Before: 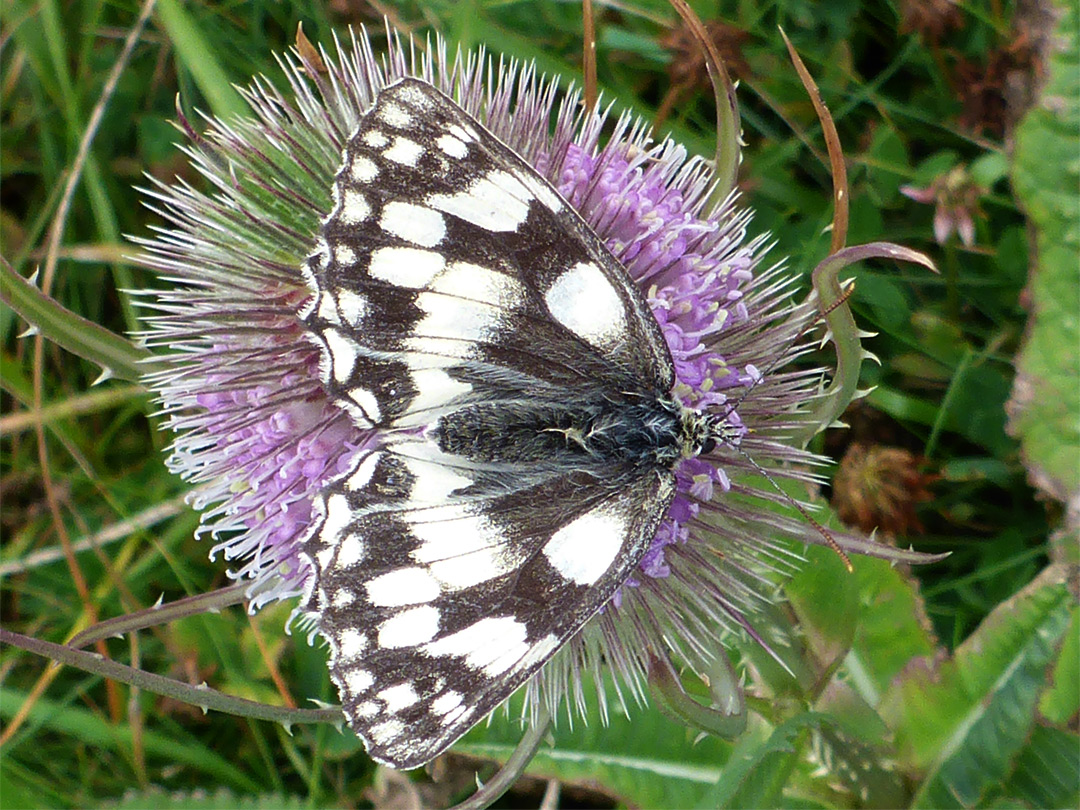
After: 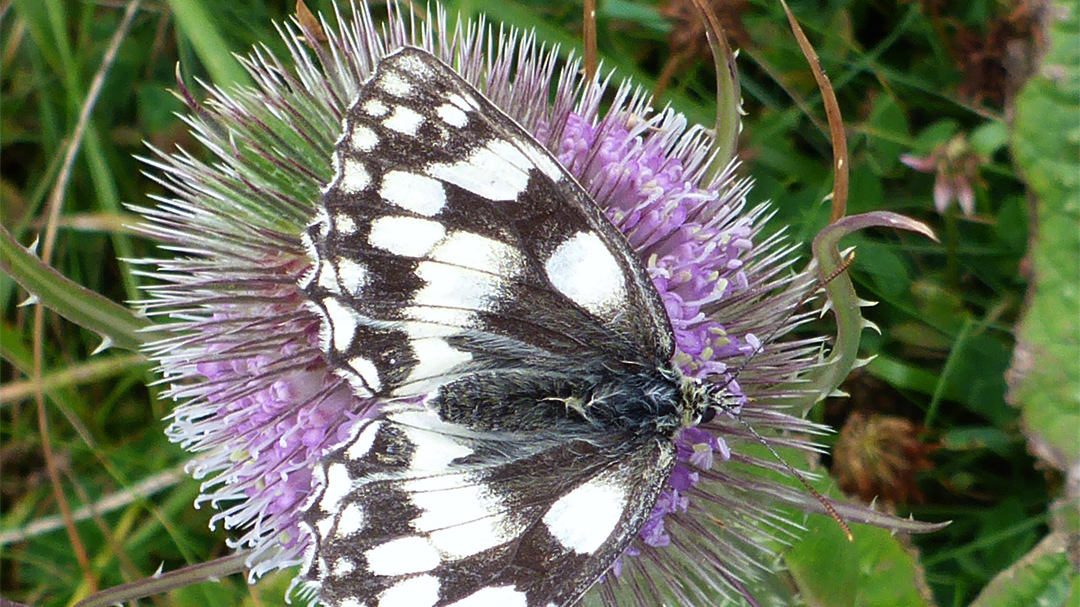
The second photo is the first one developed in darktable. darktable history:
crop: top 3.857%, bottom 21.132%
exposure: black level correction 0, compensate exposure bias true, compensate highlight preservation false
white balance: red 0.988, blue 1.017
